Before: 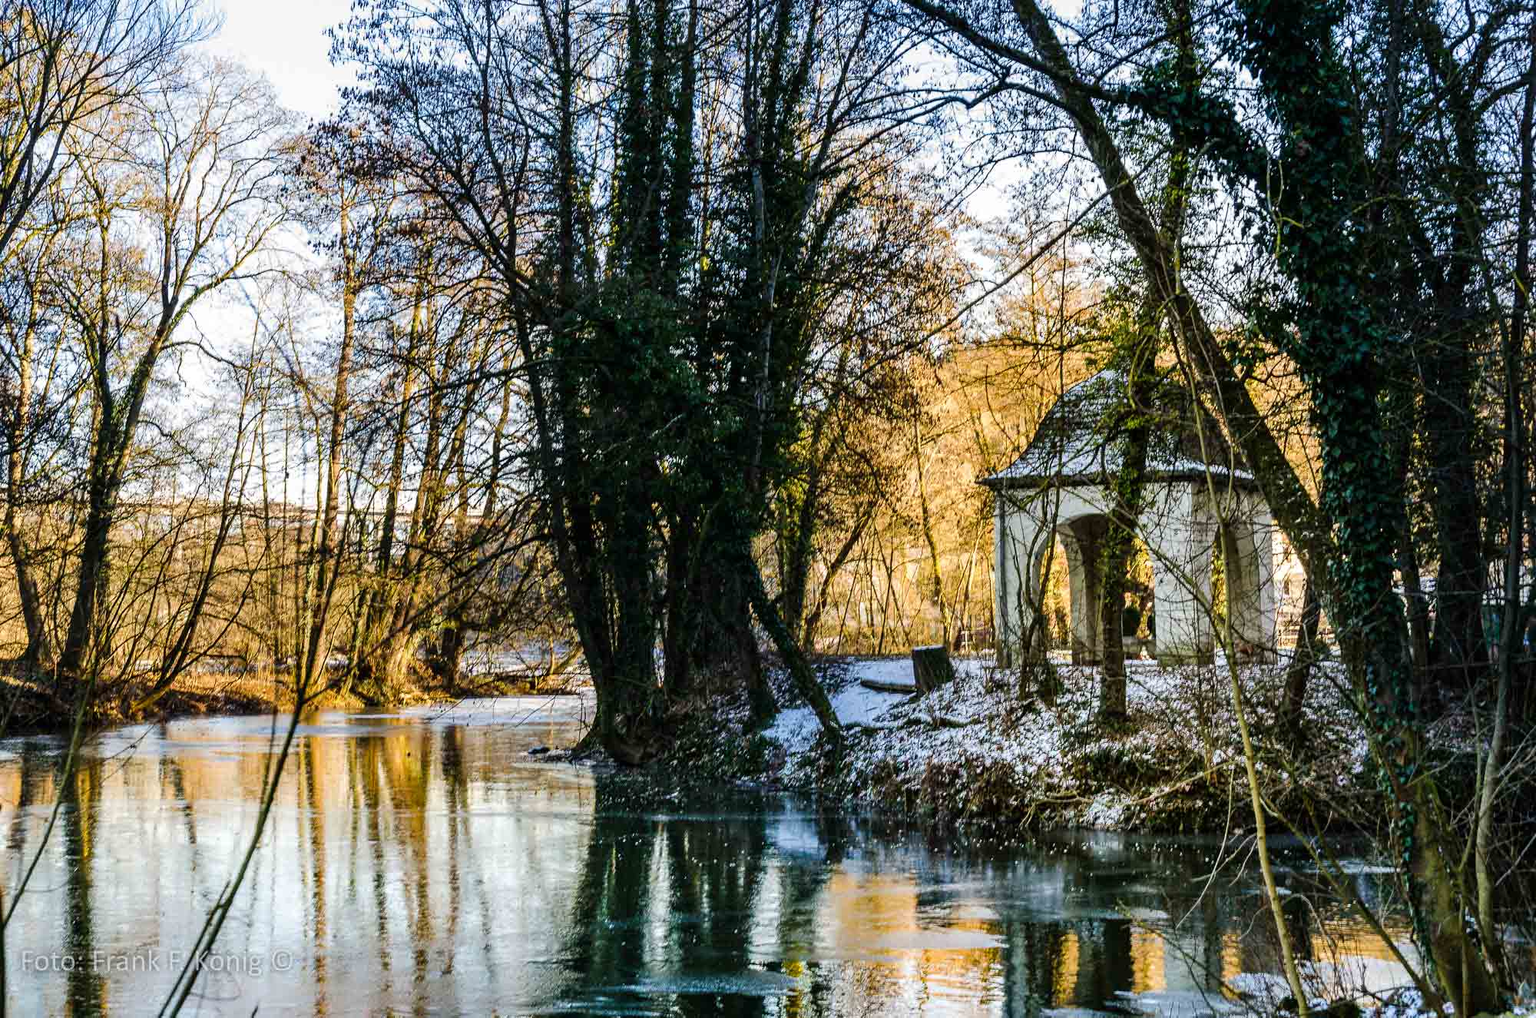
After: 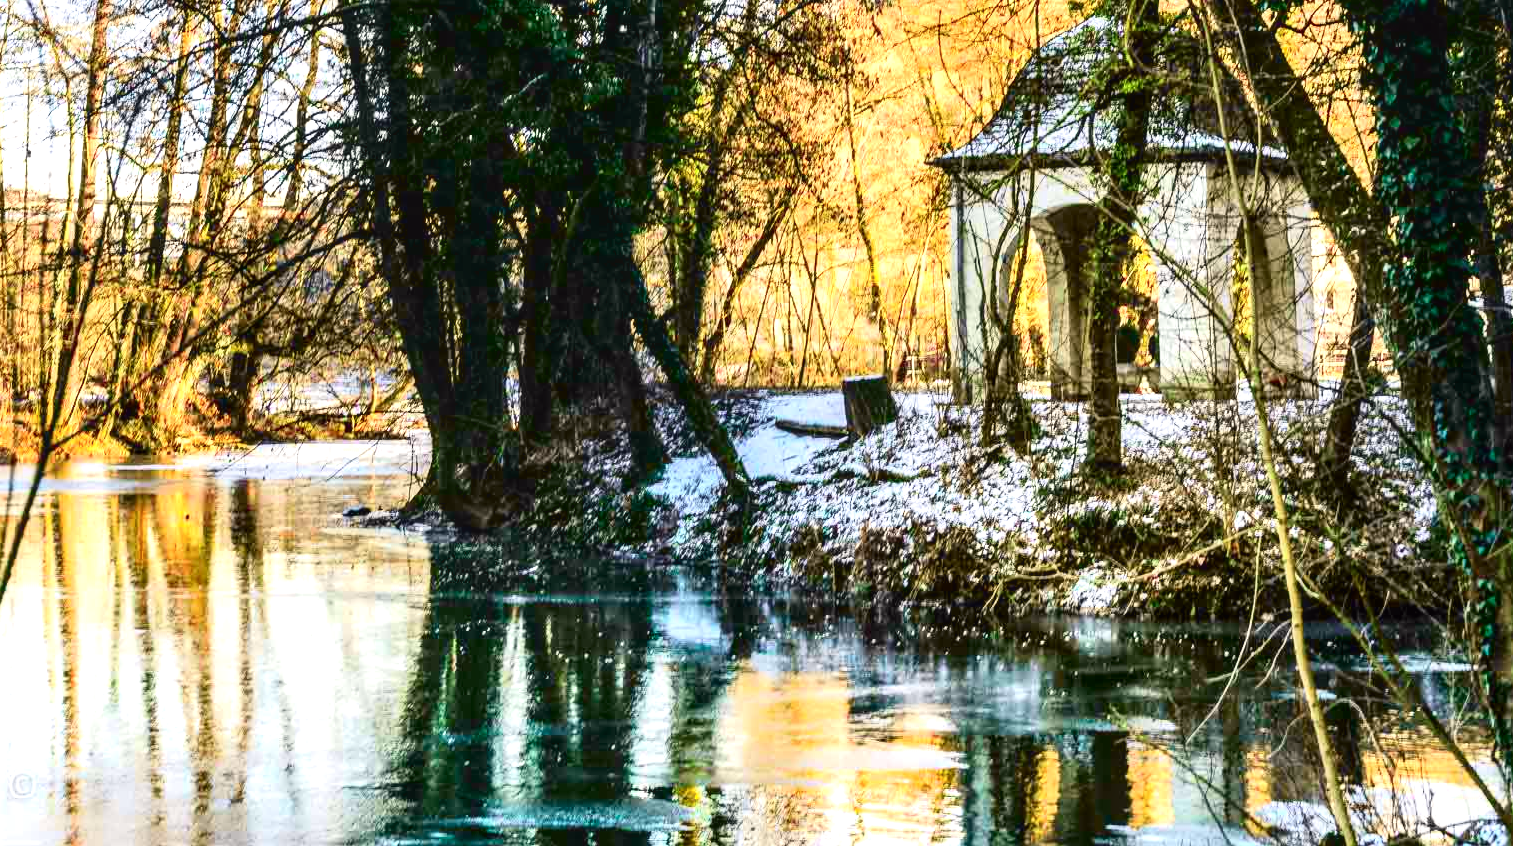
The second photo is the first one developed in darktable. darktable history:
contrast equalizer: octaves 7, y [[0.502, 0.505, 0.512, 0.529, 0.564, 0.588], [0.5 ×6], [0.502, 0.505, 0.512, 0.529, 0.564, 0.588], [0, 0.001, 0.001, 0.004, 0.008, 0.011], [0, 0.001, 0.001, 0.004, 0.008, 0.011]], mix -1
crop and rotate: left 17.299%, top 35.115%, right 7.015%, bottom 1.024%
color balance rgb: global vibrance 1%, saturation formula JzAzBz (2021)
exposure: exposure 0.921 EV, compensate highlight preservation false
tone curve: curves: ch0 [(0, 0.011) (0.053, 0.026) (0.174, 0.115) (0.416, 0.417) (0.697, 0.758) (0.852, 0.902) (0.991, 0.981)]; ch1 [(0, 0) (0.264, 0.22) (0.407, 0.373) (0.463, 0.457) (0.492, 0.5) (0.512, 0.511) (0.54, 0.543) (0.585, 0.617) (0.659, 0.686) (0.78, 0.8) (1, 1)]; ch2 [(0, 0) (0.438, 0.449) (0.473, 0.469) (0.503, 0.5) (0.523, 0.534) (0.562, 0.591) (0.612, 0.627) (0.701, 0.707) (1, 1)], color space Lab, independent channels, preserve colors none
white balance: red 1.009, blue 0.985
local contrast: on, module defaults
